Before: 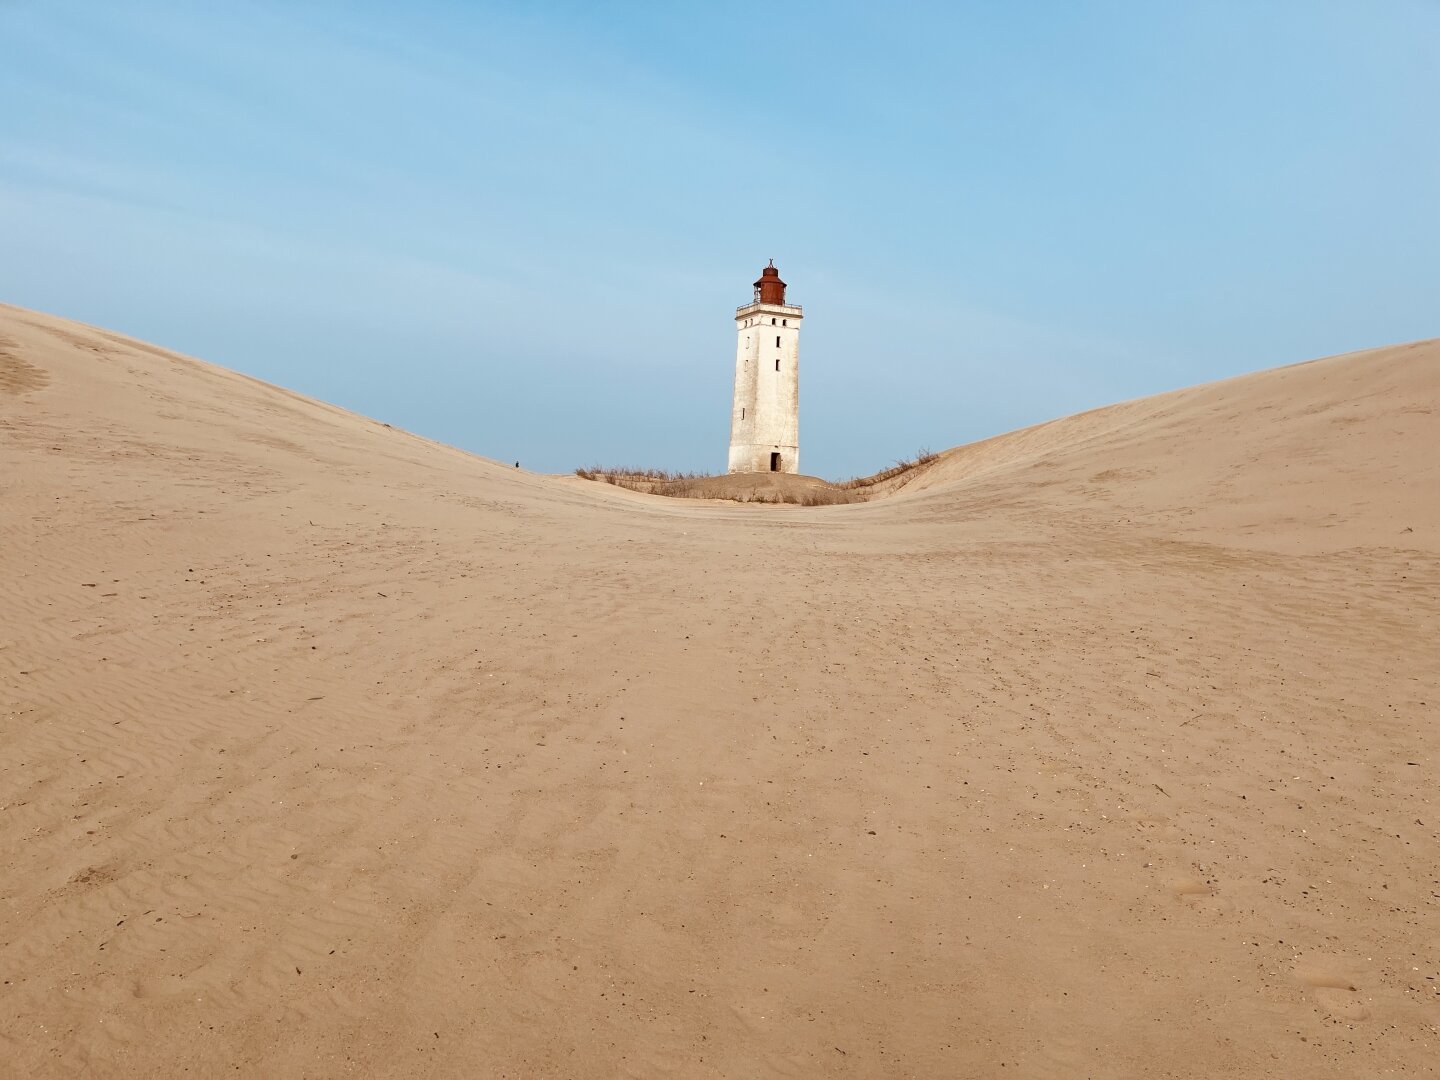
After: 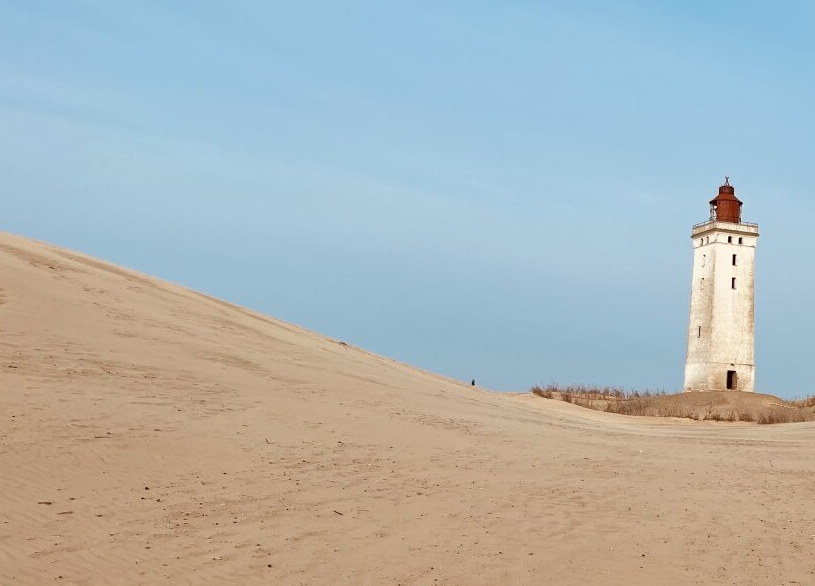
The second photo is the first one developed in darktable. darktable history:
crop and rotate: left 3.056%, top 7.667%, right 40.319%, bottom 38.019%
shadows and highlights: shadows 25.19, highlights -25.39
